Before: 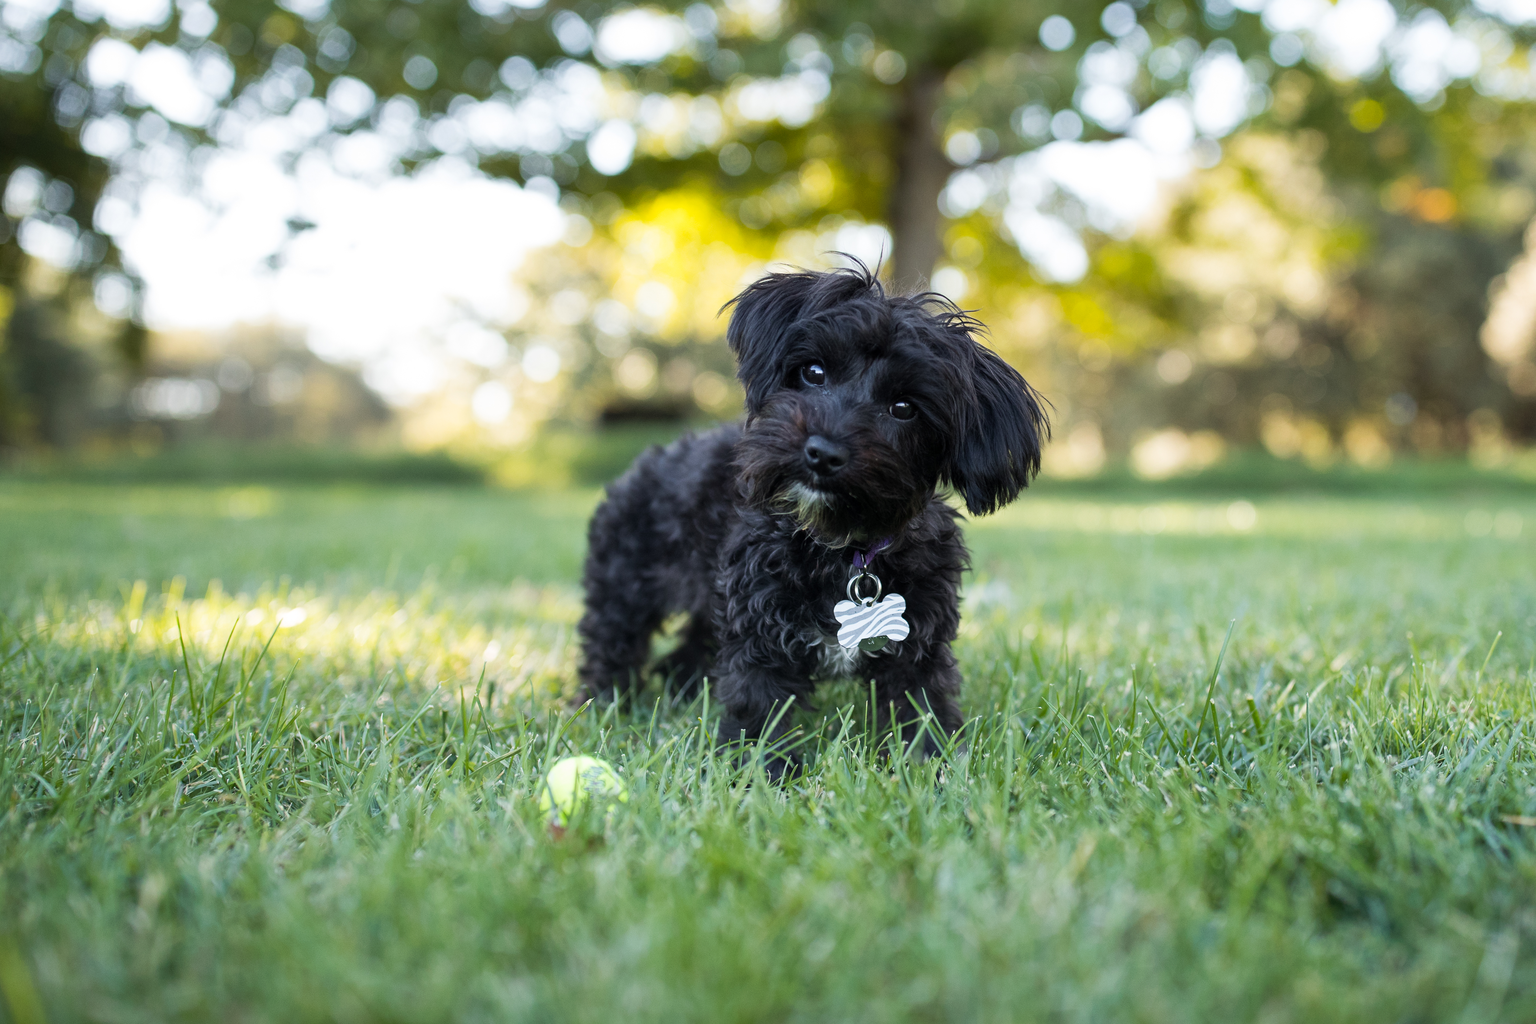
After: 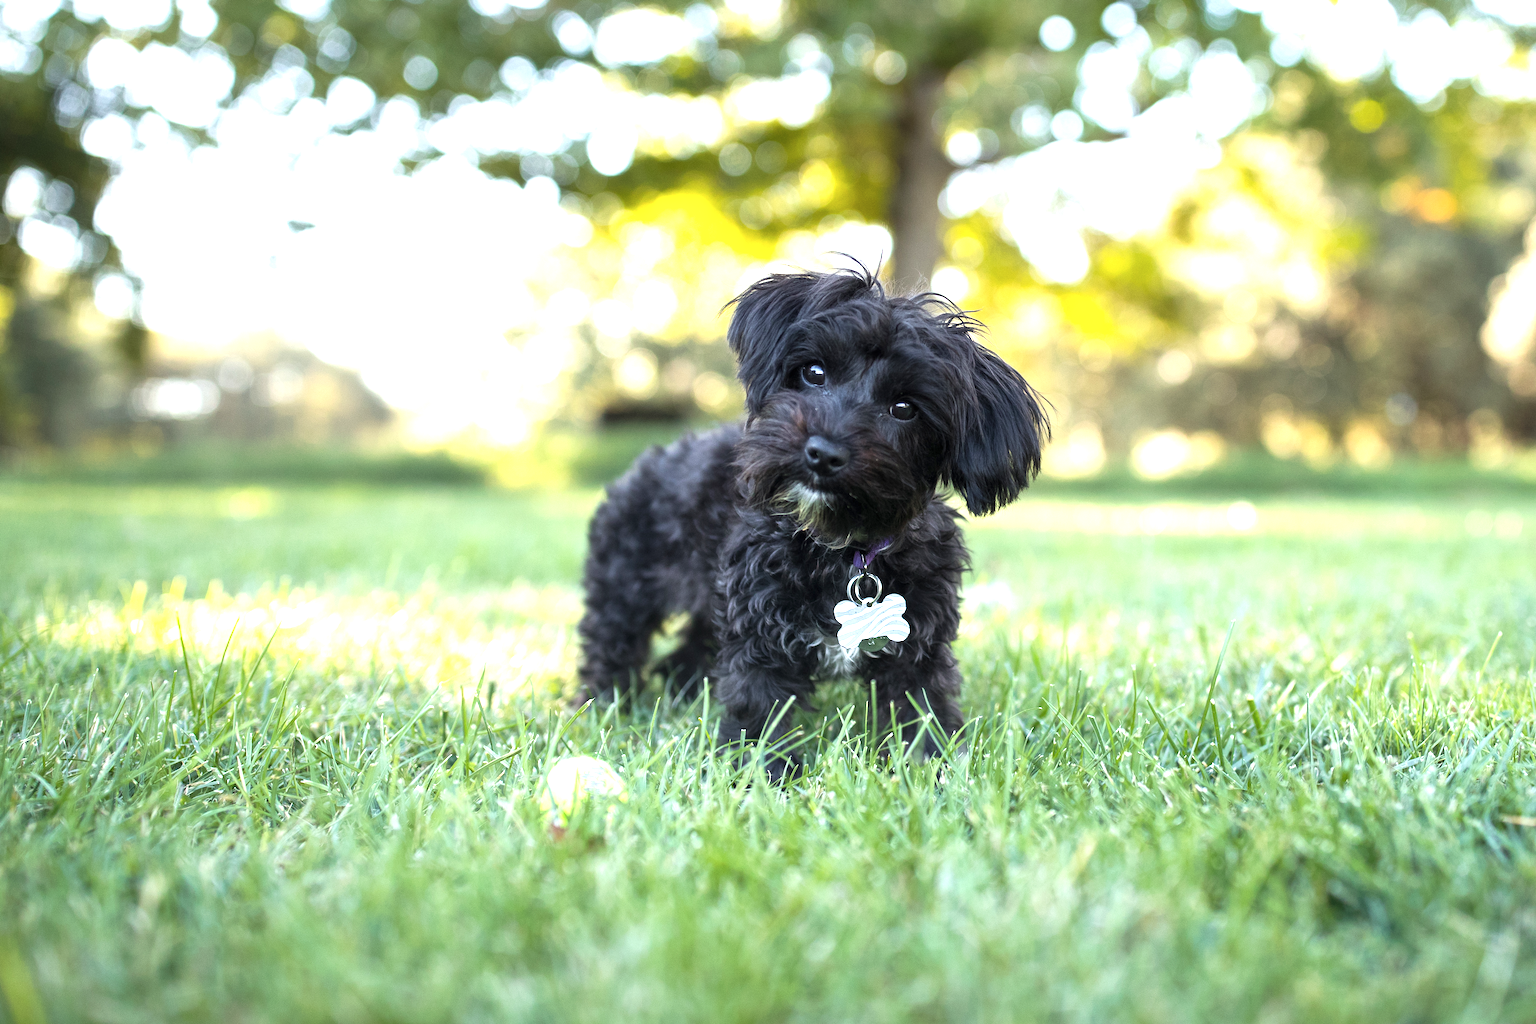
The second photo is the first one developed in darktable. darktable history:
exposure: black level correction 0, exposure 1 EV, compensate highlight preservation false
contrast brightness saturation: saturation -0.056
